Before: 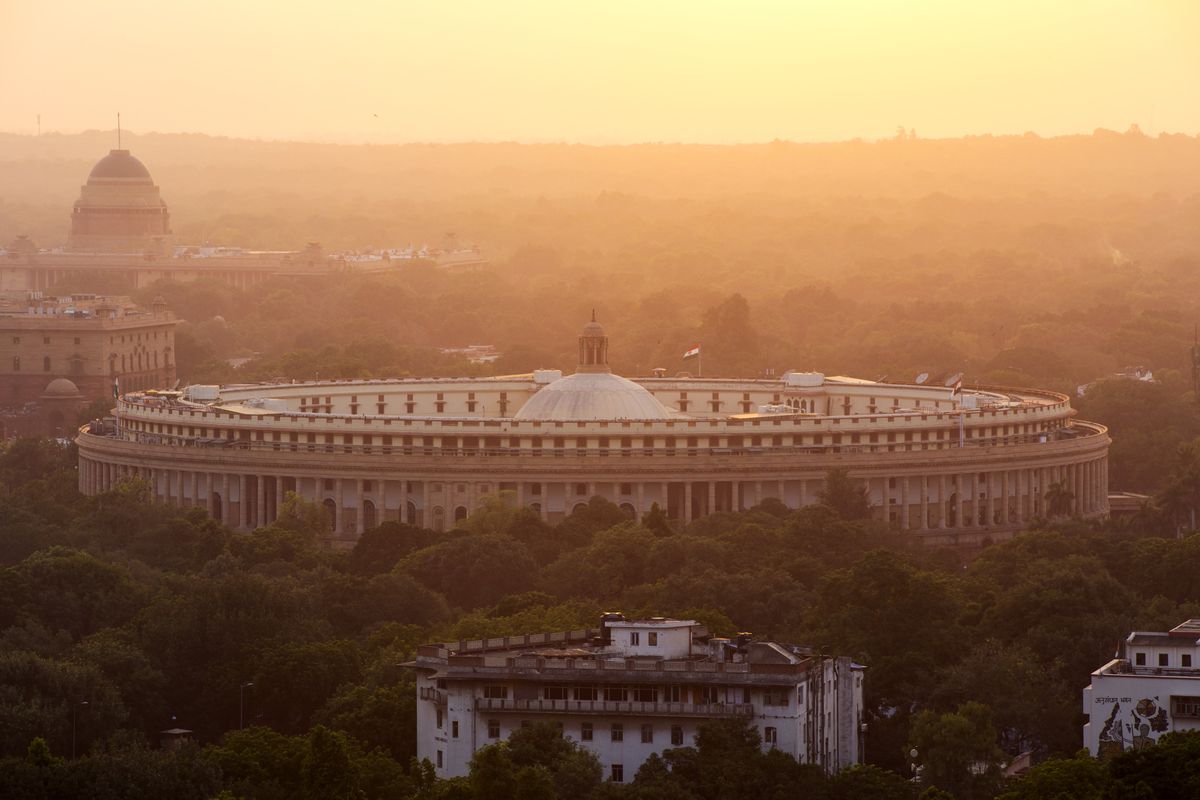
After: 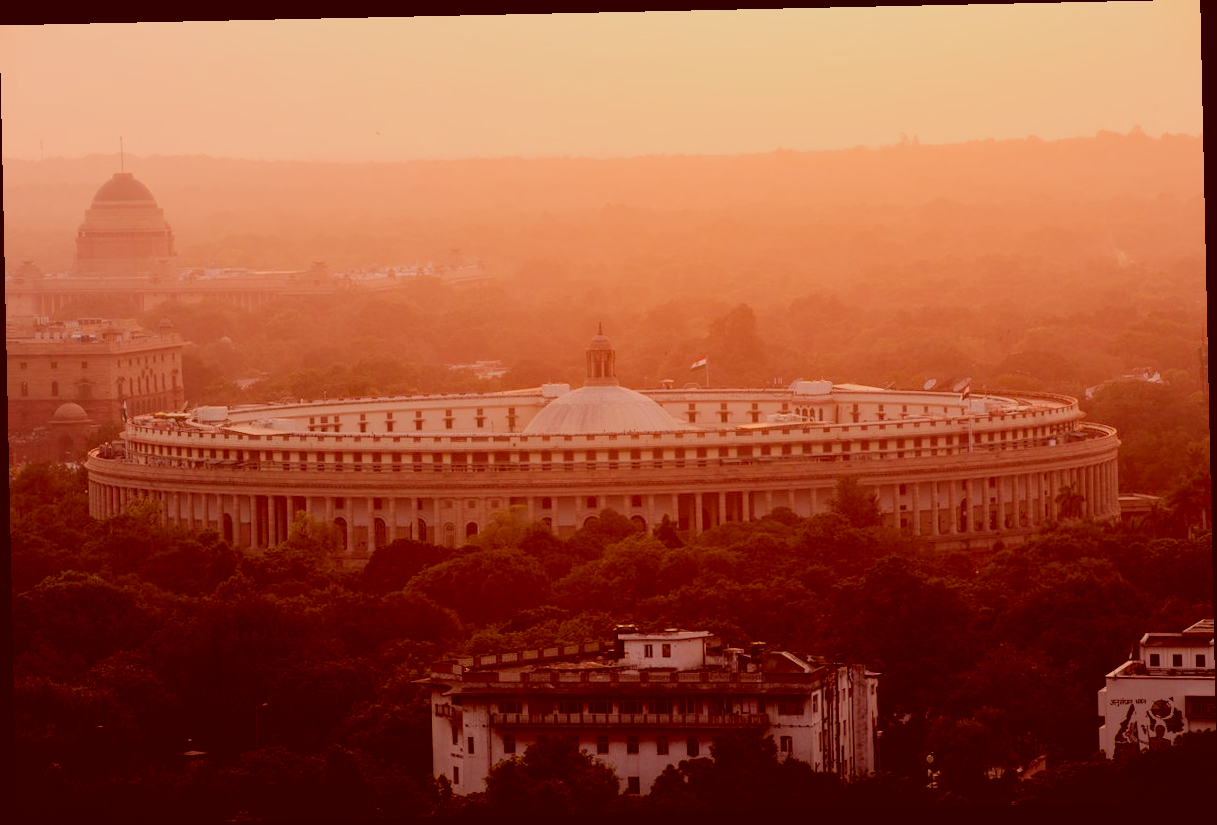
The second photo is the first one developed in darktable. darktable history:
filmic rgb: black relative exposure -7.32 EV, white relative exposure 5.09 EV, hardness 3.2
color correction: highlights a* 9.03, highlights b* 8.71, shadows a* 40, shadows b* 40, saturation 0.8
rotate and perspective: rotation -1.24°, automatic cropping off
